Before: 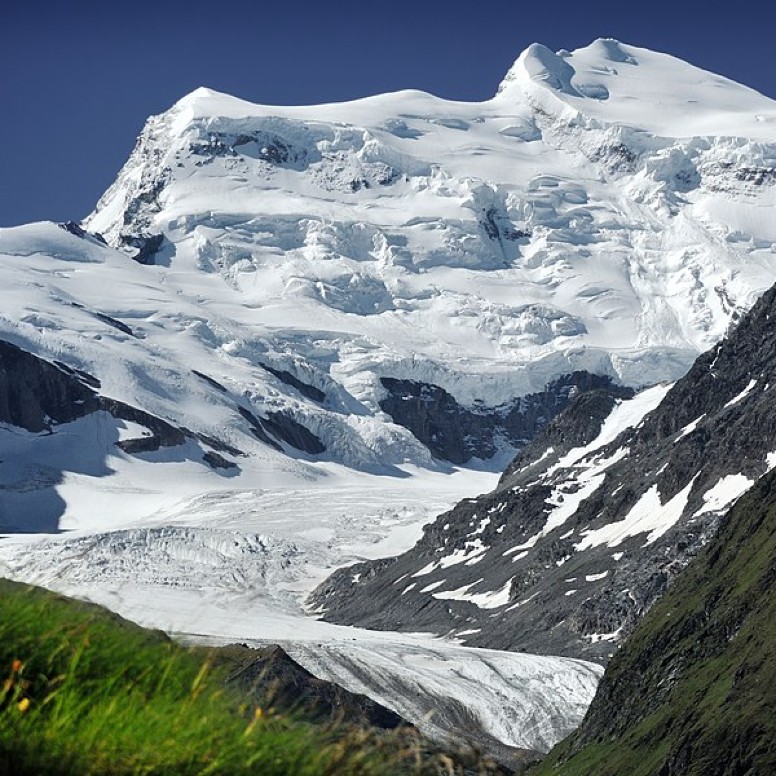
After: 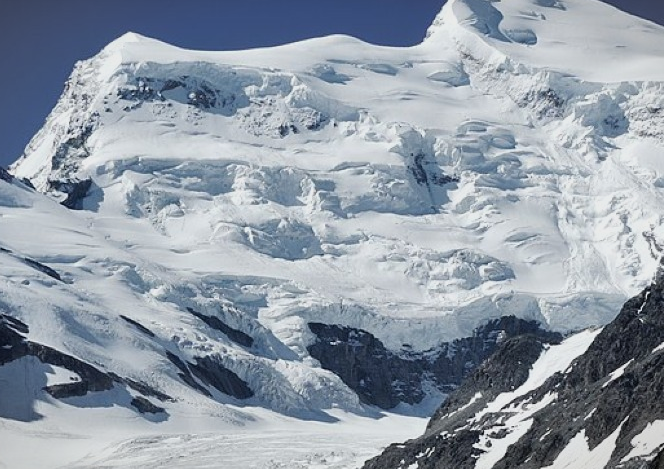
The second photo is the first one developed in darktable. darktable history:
filmic rgb: black relative exposure -11.35 EV, white relative exposure 3.22 EV, hardness 6.76, color science v6 (2022)
crop and rotate: left 9.345%, top 7.22%, right 4.982%, bottom 32.331%
vignetting: fall-off start 100%, brightness -0.282, width/height ratio 1.31
white balance: emerald 1
